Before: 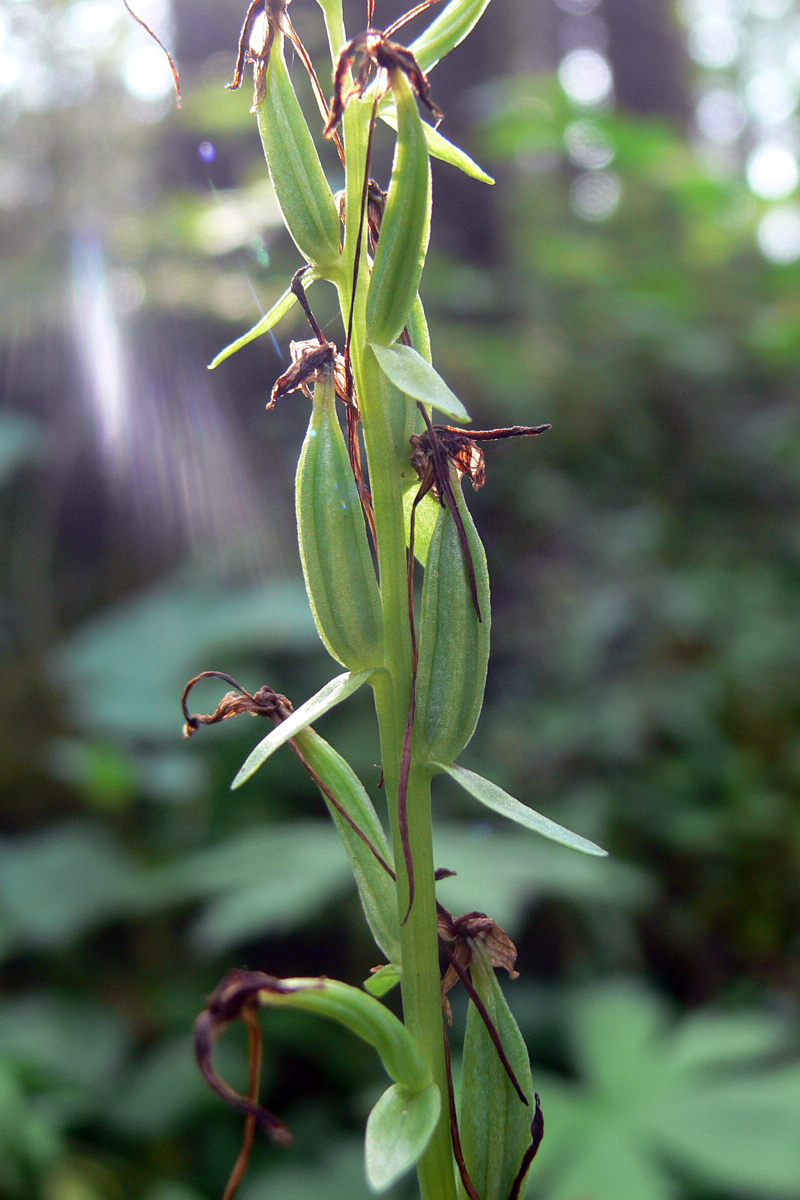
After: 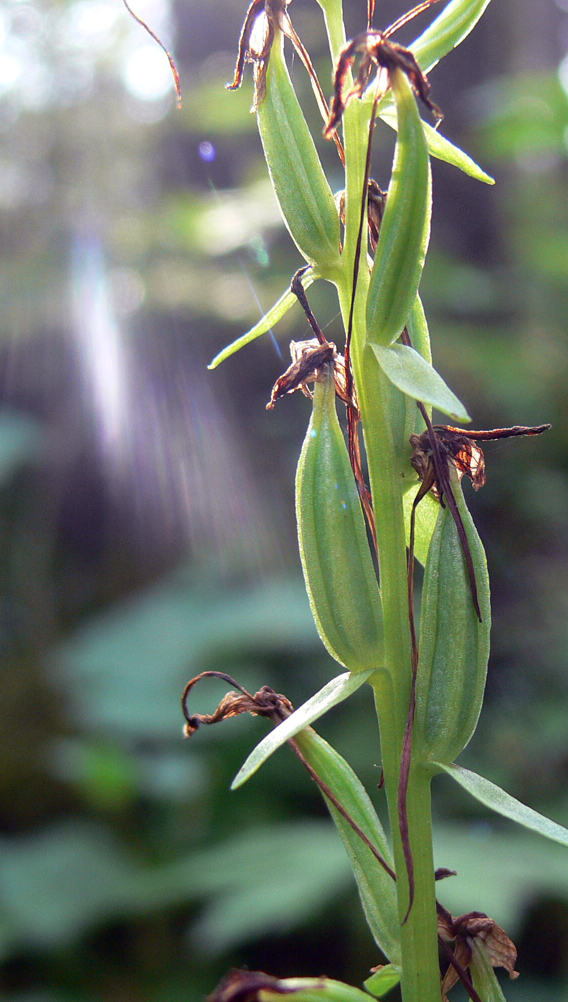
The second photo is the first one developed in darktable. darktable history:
crop: right 28.931%, bottom 16.43%
